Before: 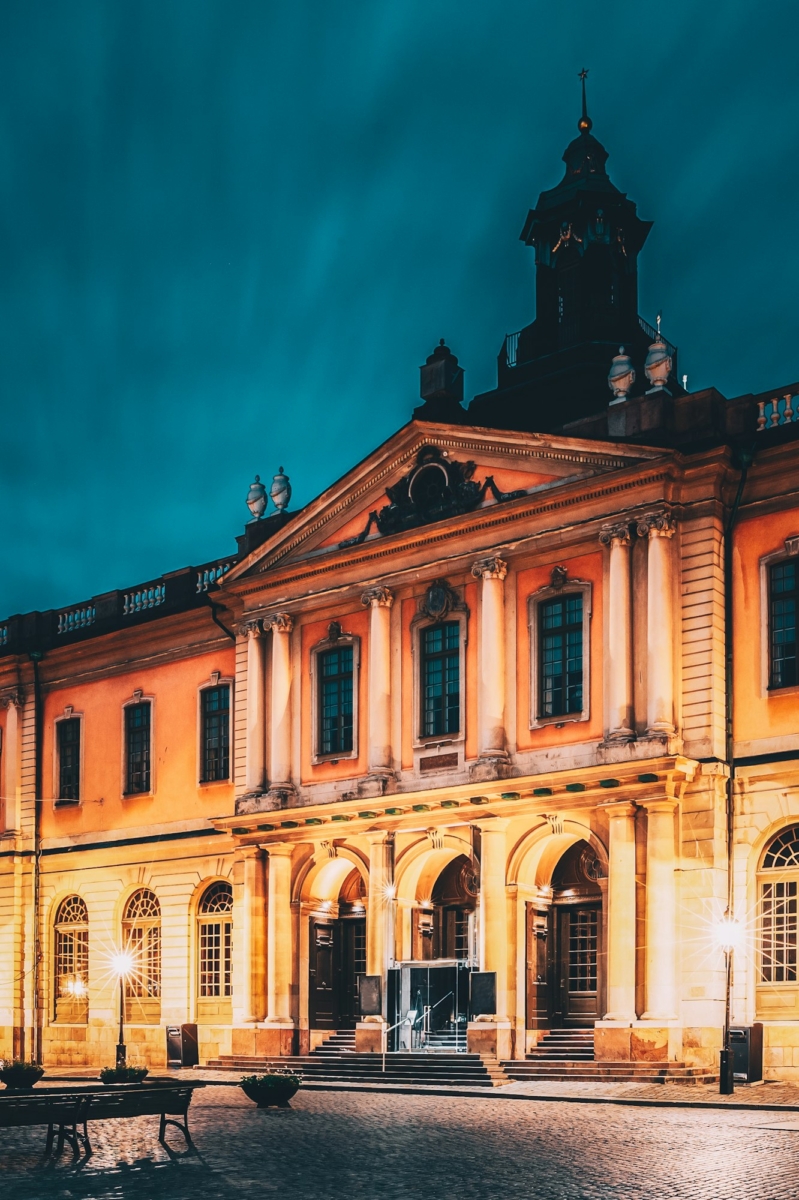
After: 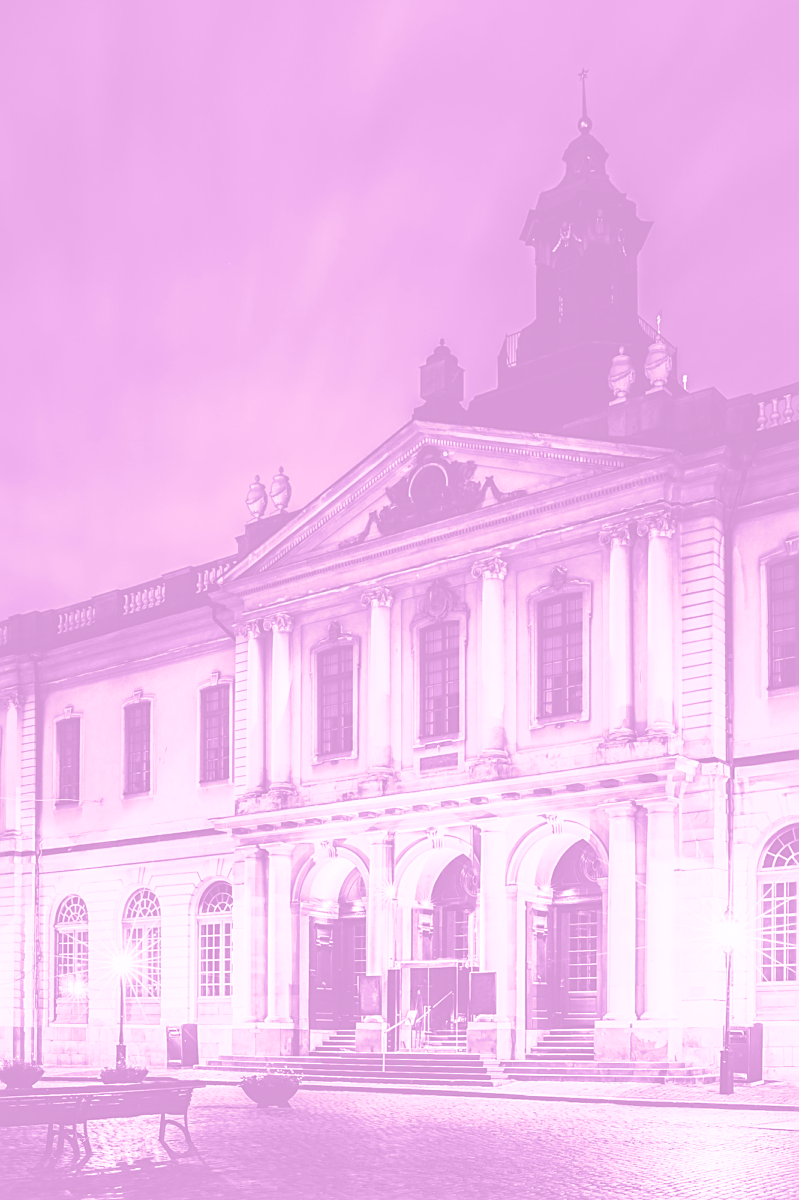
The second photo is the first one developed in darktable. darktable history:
split-toning: shadows › hue 255.6°, shadows › saturation 0.66, highlights › hue 43.2°, highlights › saturation 0.68, balance -50.1
sharpen: on, module defaults
colorize: hue 331.2°, saturation 75%, source mix 30.28%, lightness 70.52%, version 1
color correction: highlights a* -5.94, highlights b* 9.48, shadows a* 10.12, shadows b* 23.94
